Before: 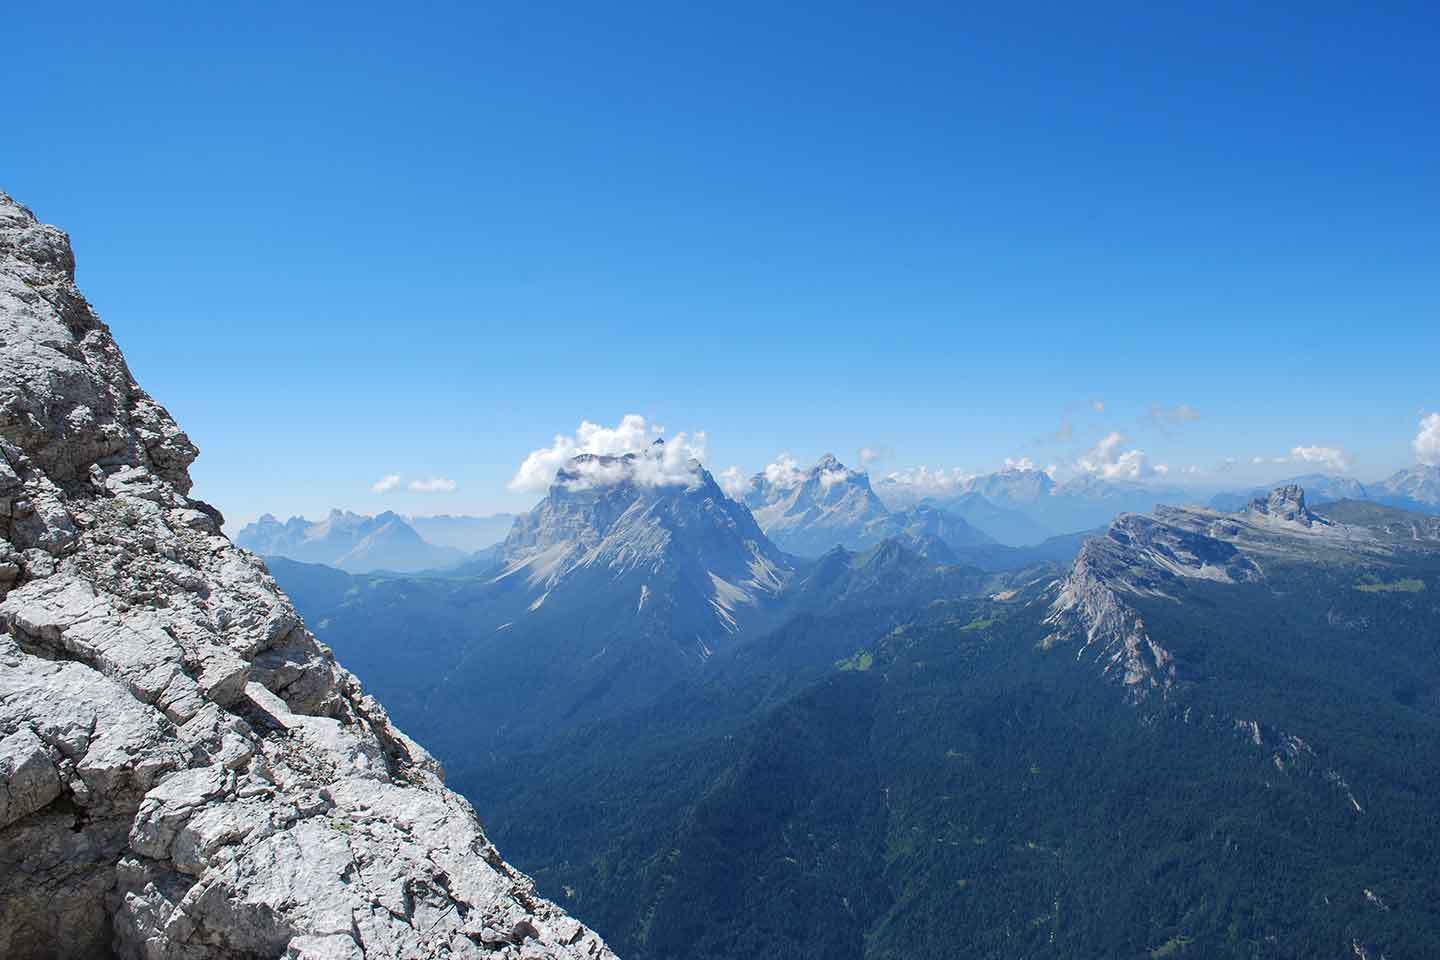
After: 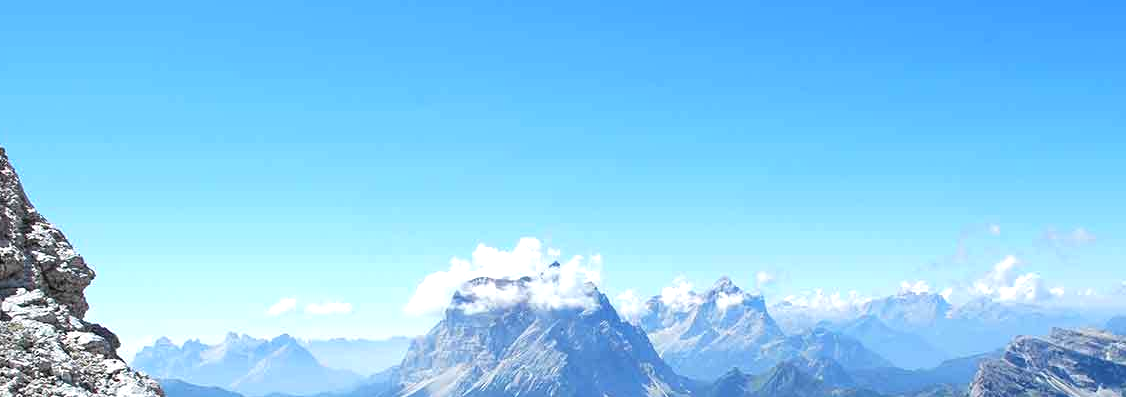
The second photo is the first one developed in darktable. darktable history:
crop: left 7.269%, top 18.447%, right 14.5%, bottom 40.133%
exposure: exposure 0.602 EV, compensate highlight preservation false
